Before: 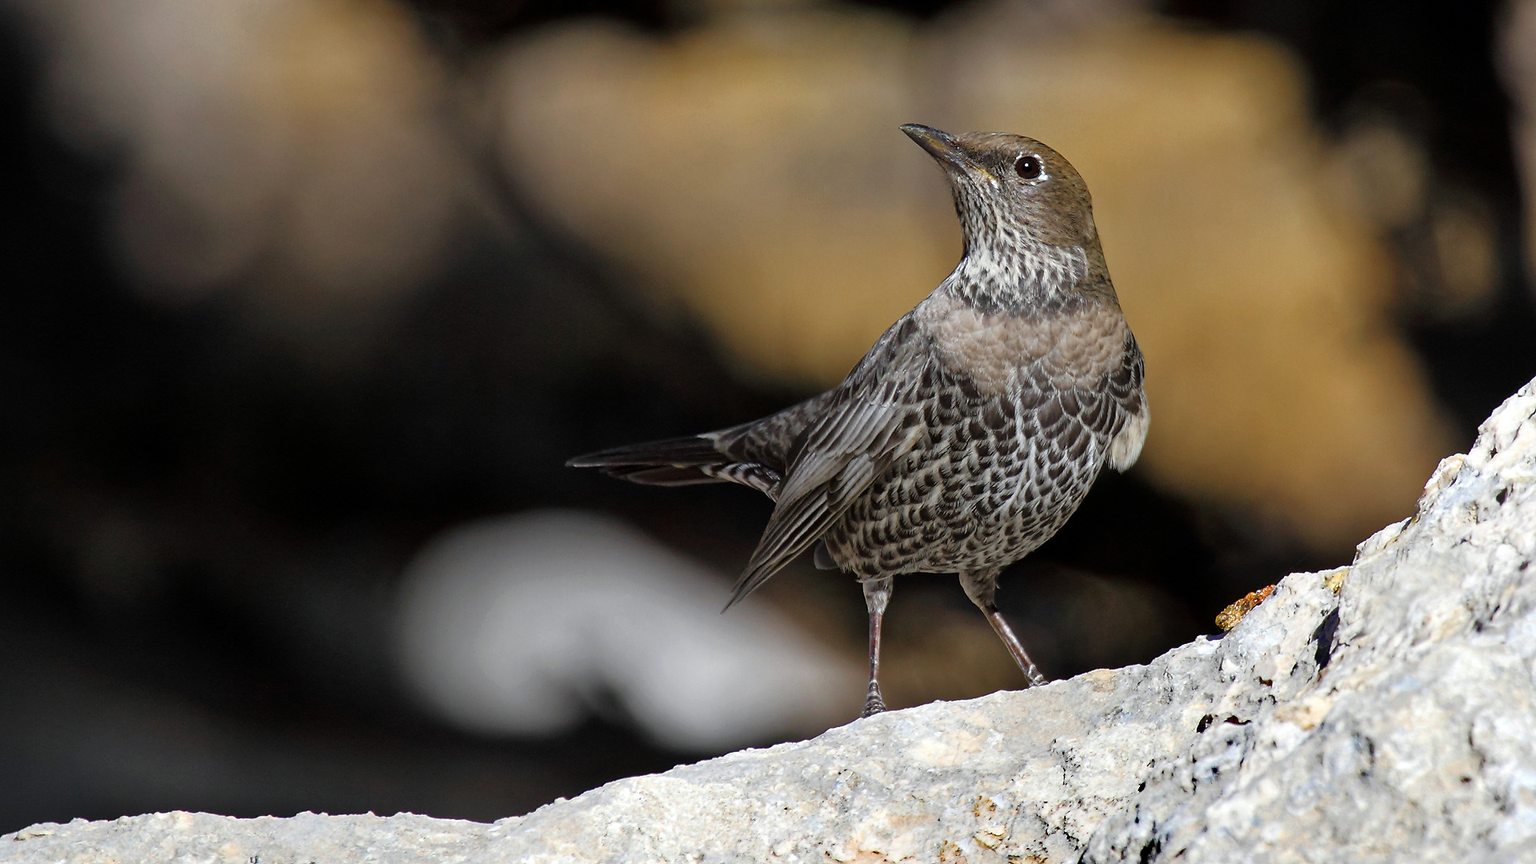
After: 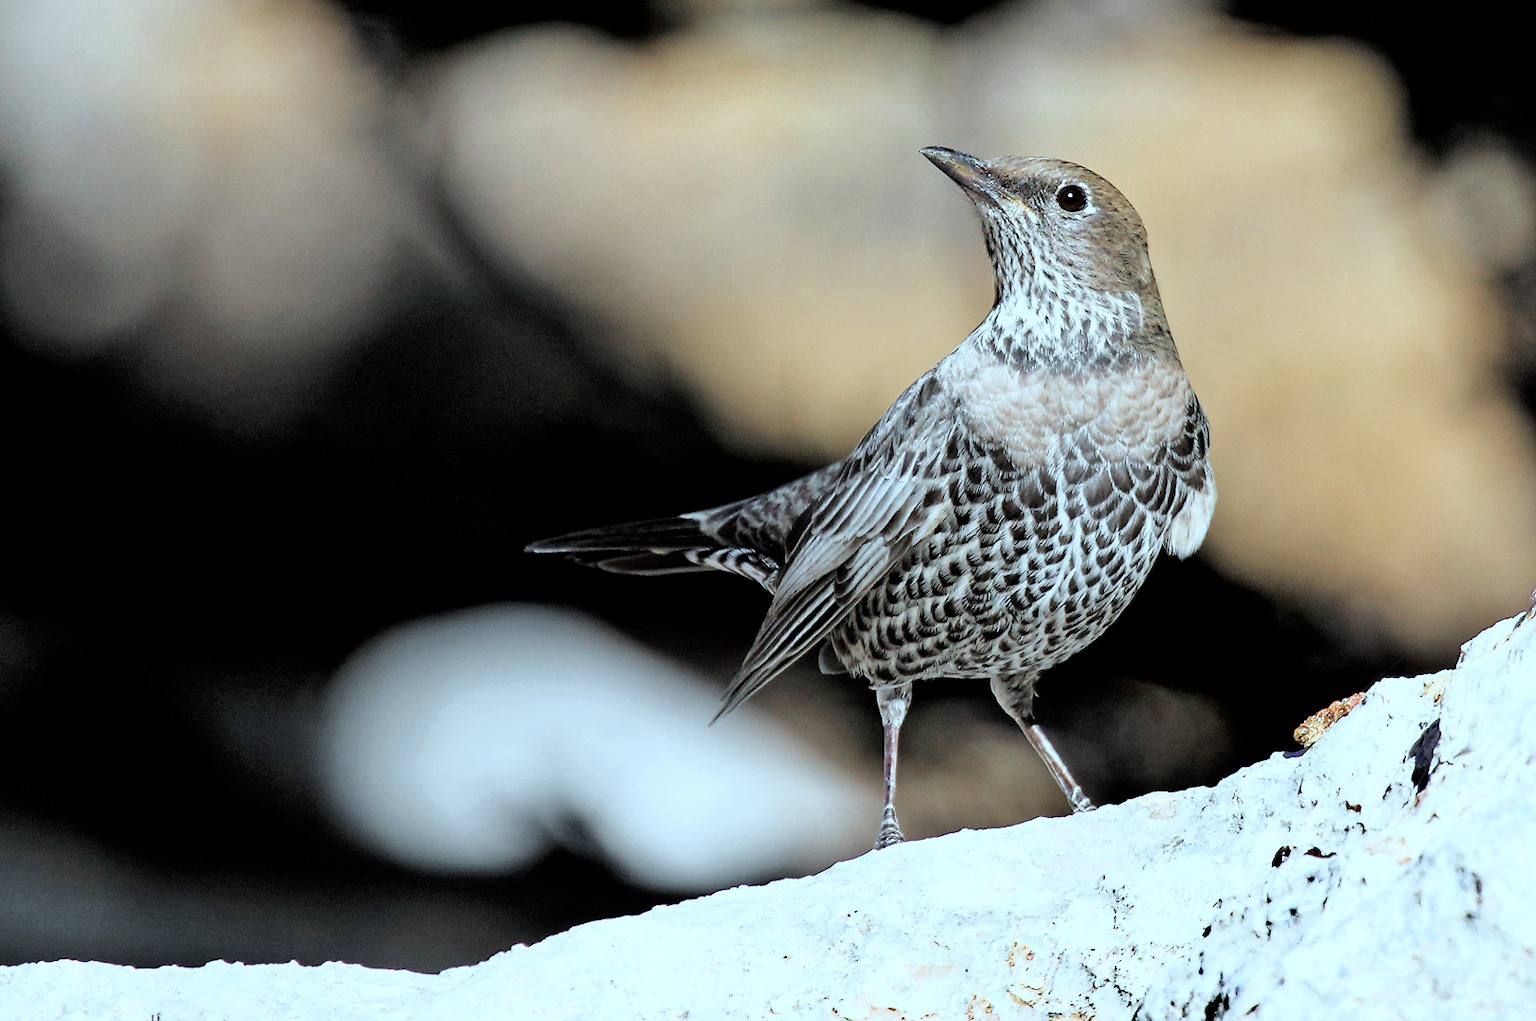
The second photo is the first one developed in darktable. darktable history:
color correction: highlights a* -12.63, highlights b* -17.74, saturation 0.705
filmic rgb: black relative exposure -7.78 EV, white relative exposure 4.4 EV, target black luminance 0%, hardness 3.76, latitude 50.78%, contrast 1.072, highlights saturation mix 9.71%, shadows ↔ highlights balance -0.265%
exposure: black level correction 0.001, exposure 1.316 EV, compensate exposure bias true, compensate highlight preservation false
crop: left 8.001%, right 7.514%
